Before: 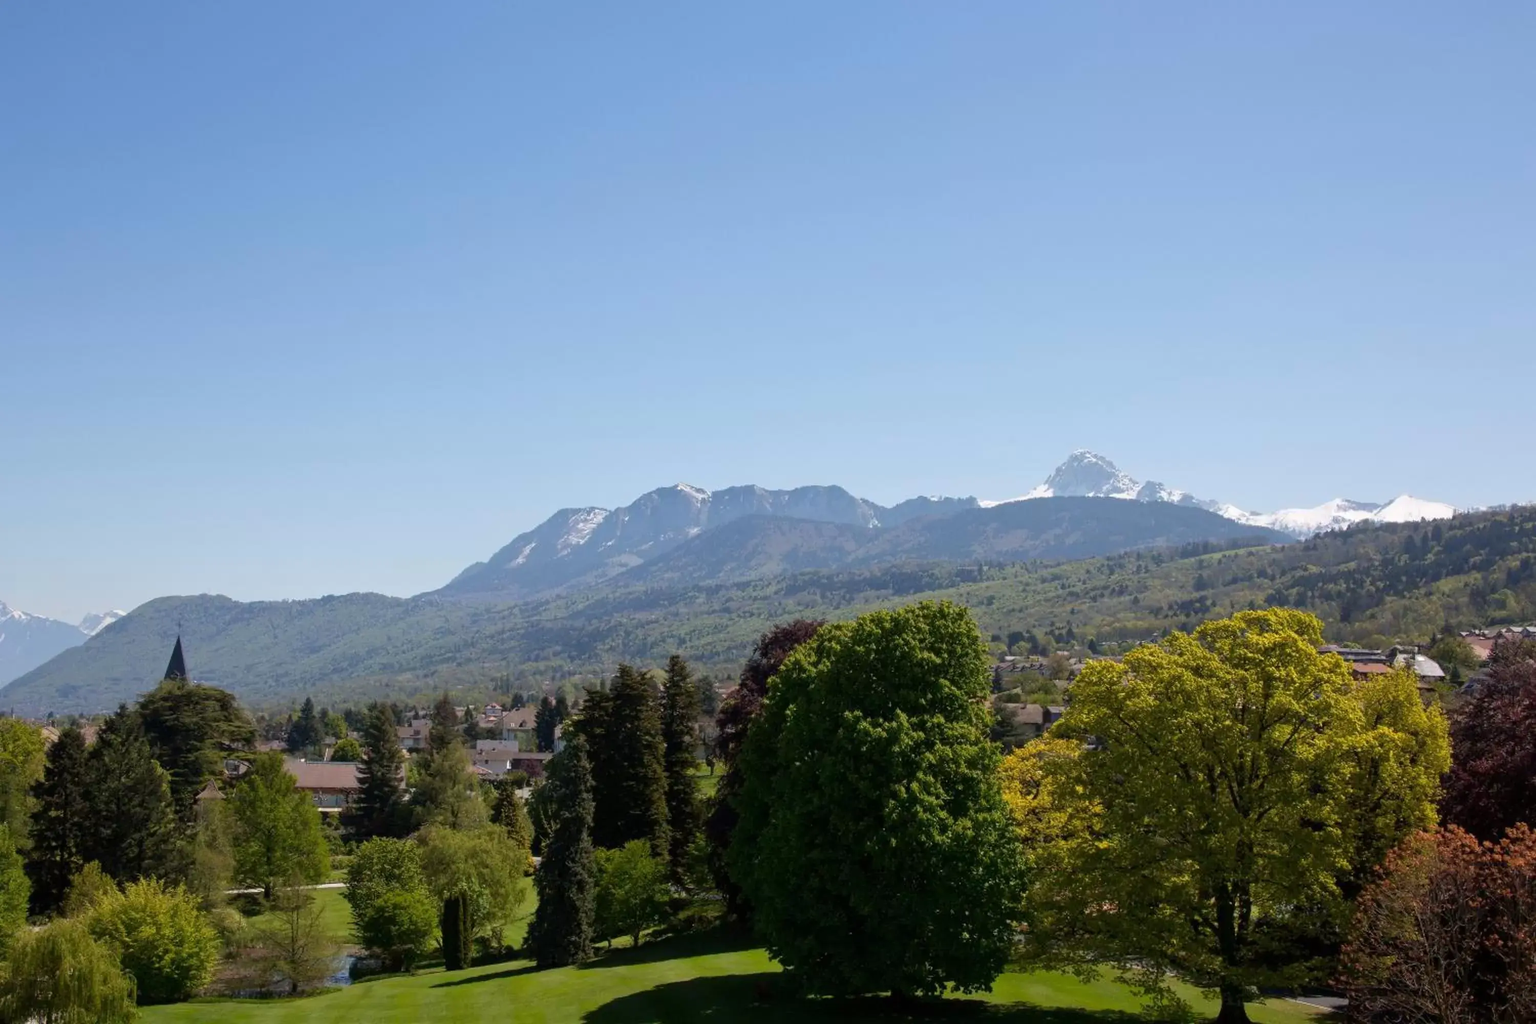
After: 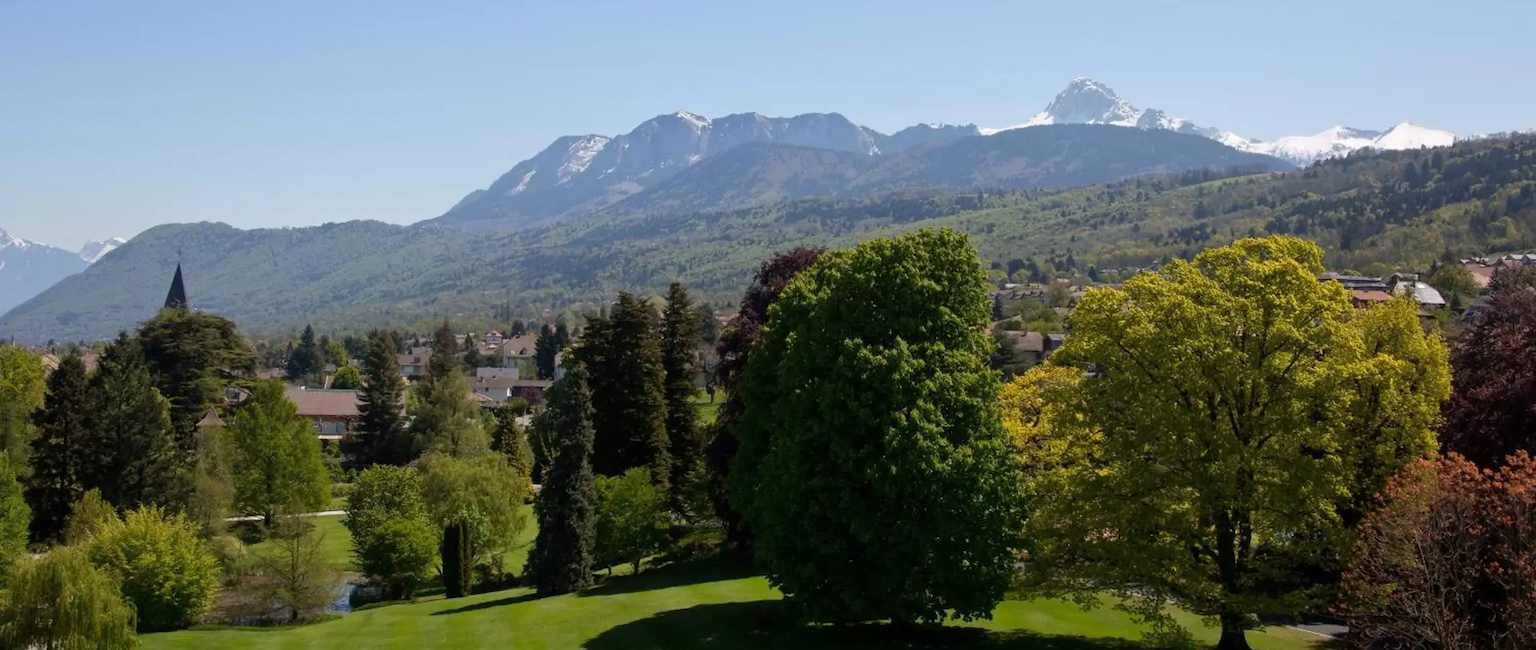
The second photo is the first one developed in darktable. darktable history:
crop and rotate: top 36.423%
